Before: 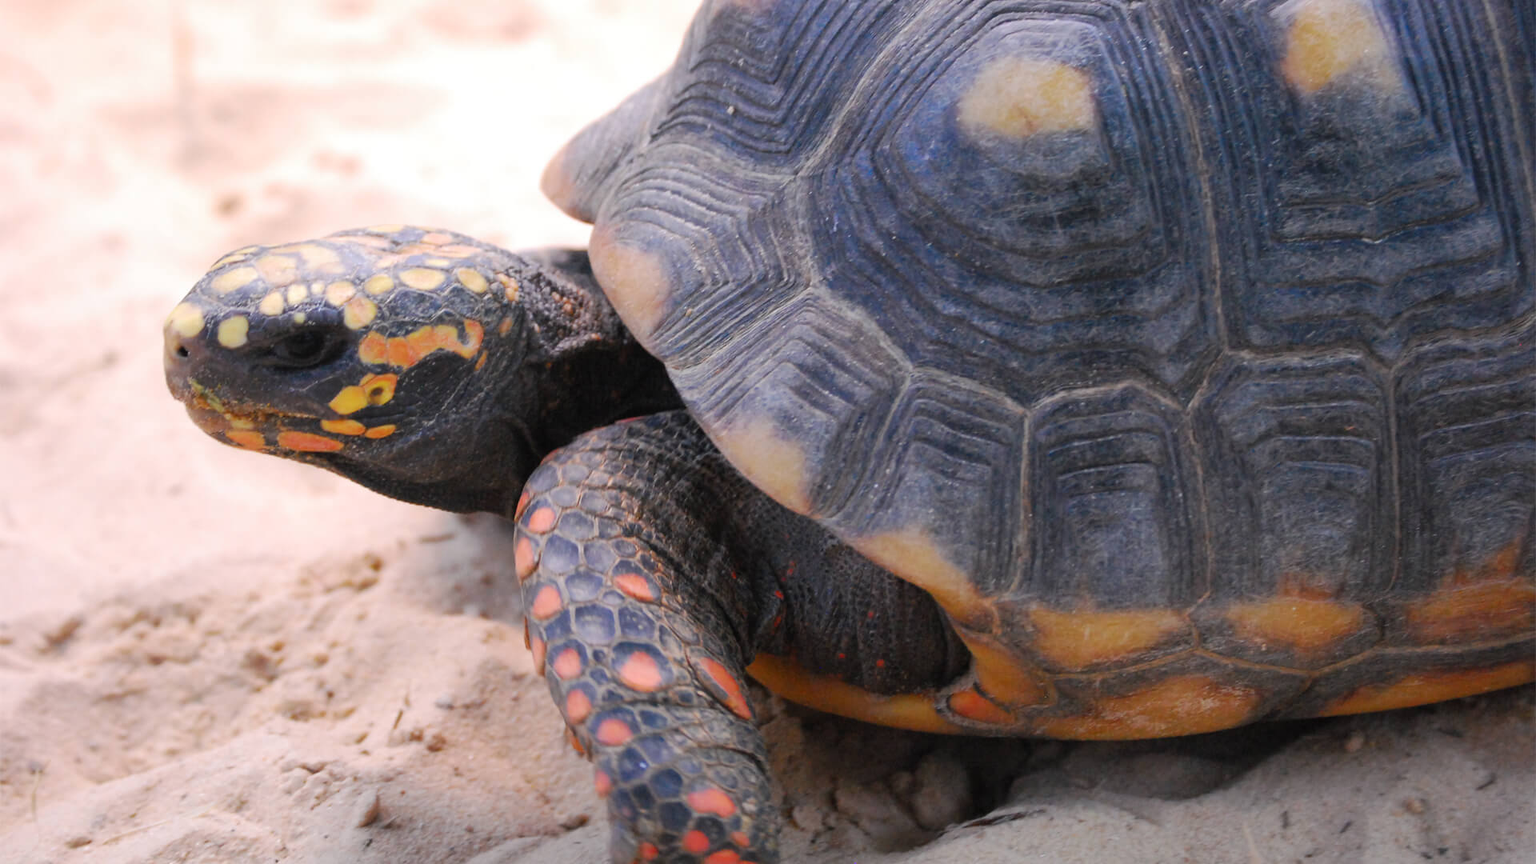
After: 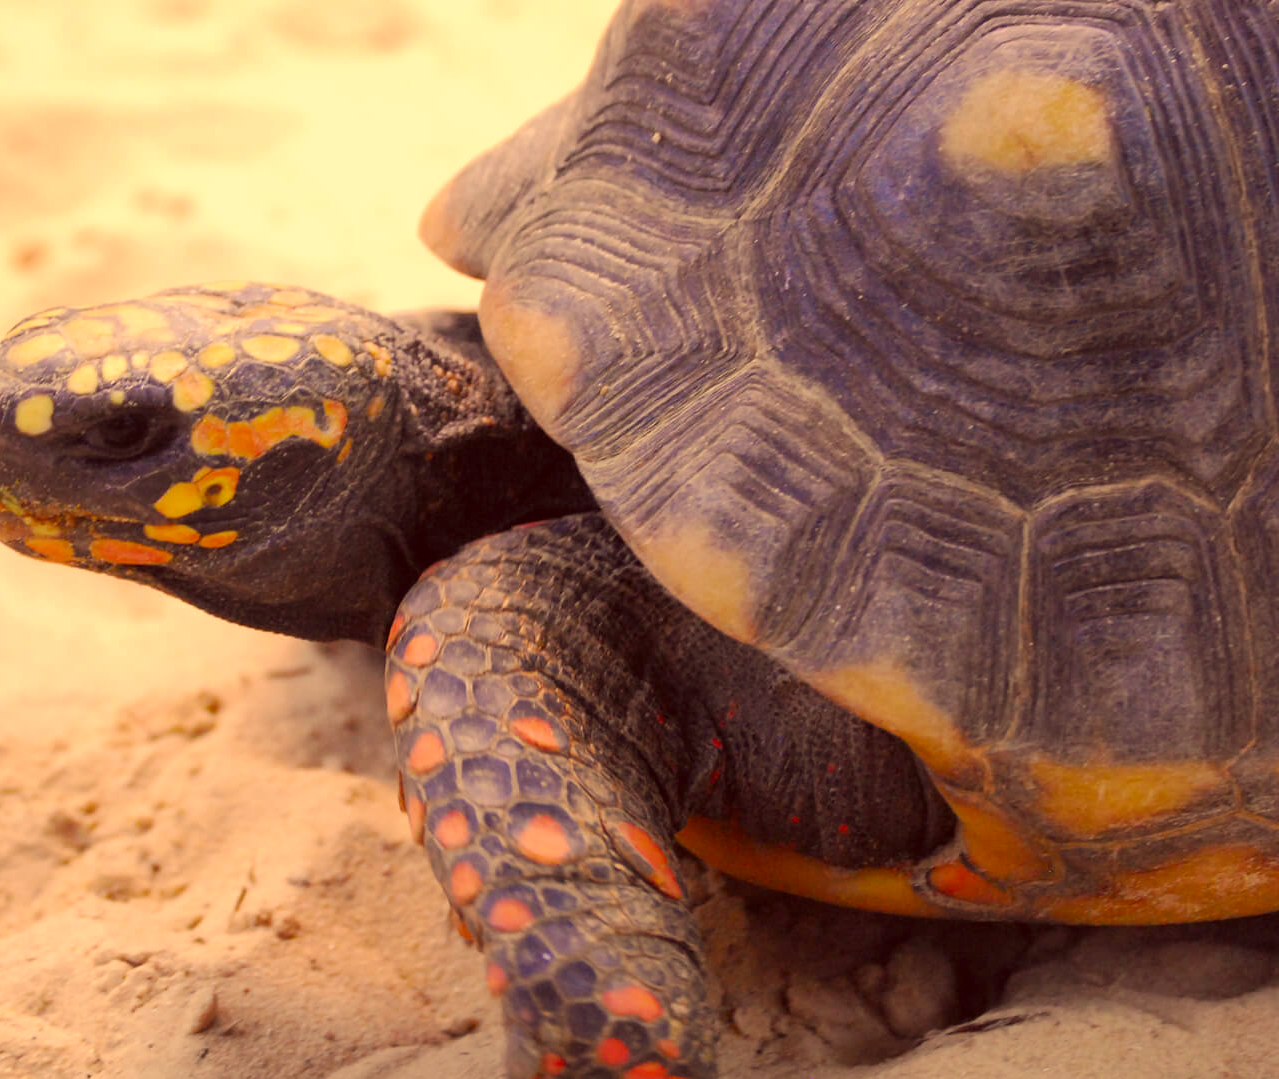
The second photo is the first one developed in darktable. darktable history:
color correction: highlights a* 10.12, highlights b* 39.04, shadows a* 14.62, shadows b* 3.37
crop and rotate: left 13.409%, right 19.924%
